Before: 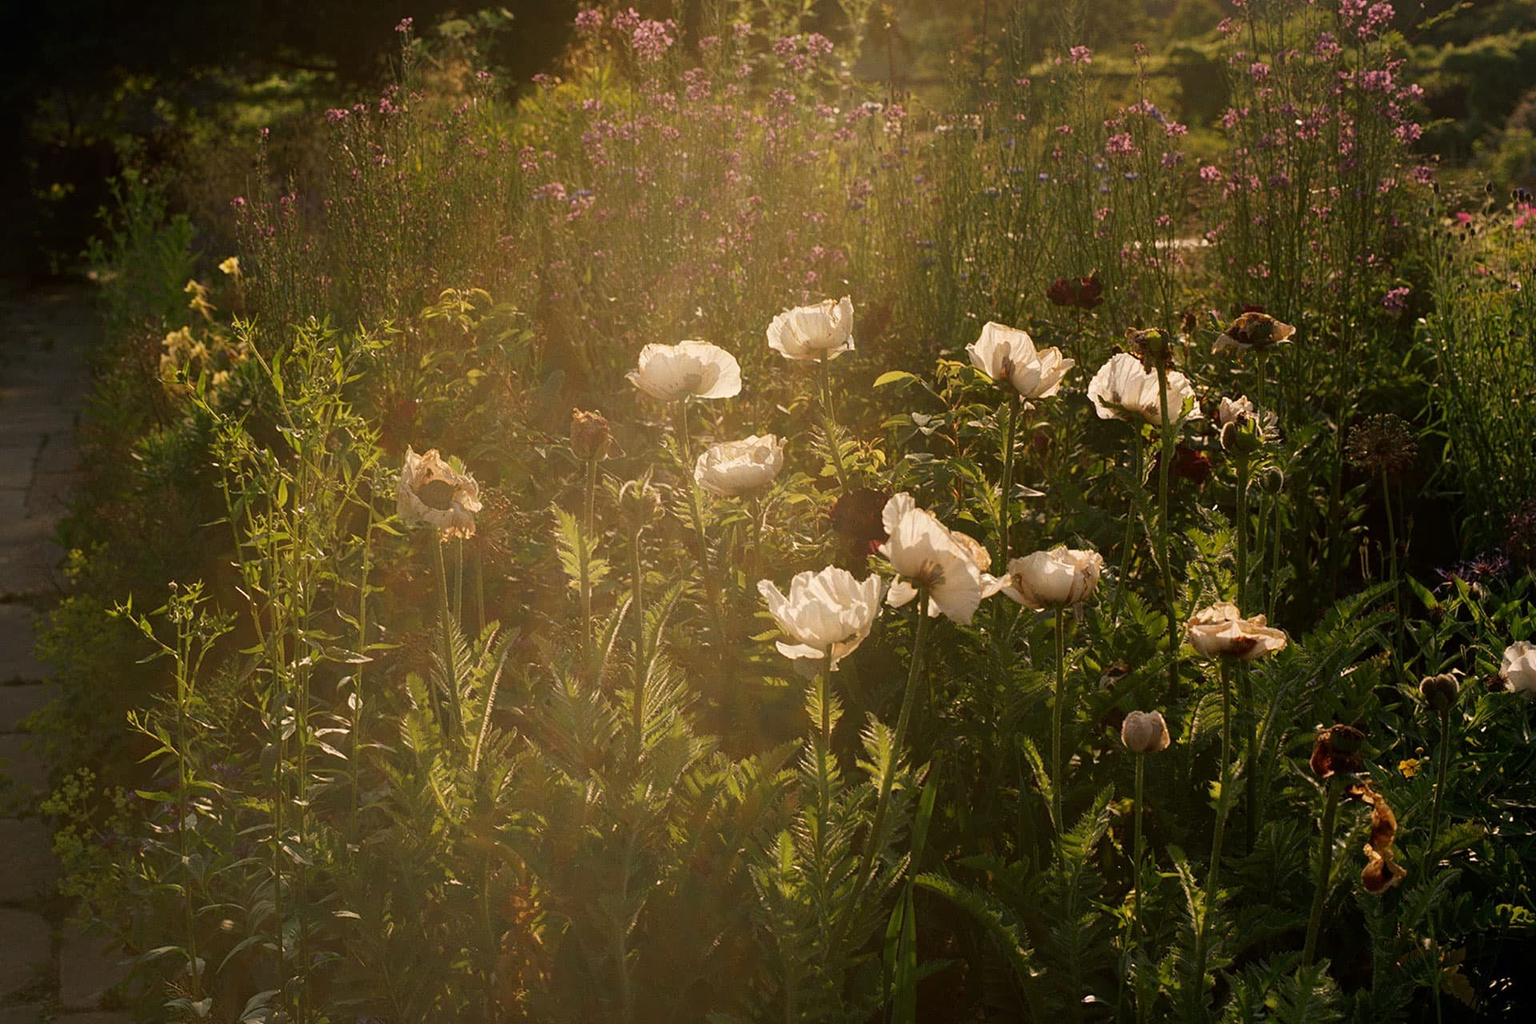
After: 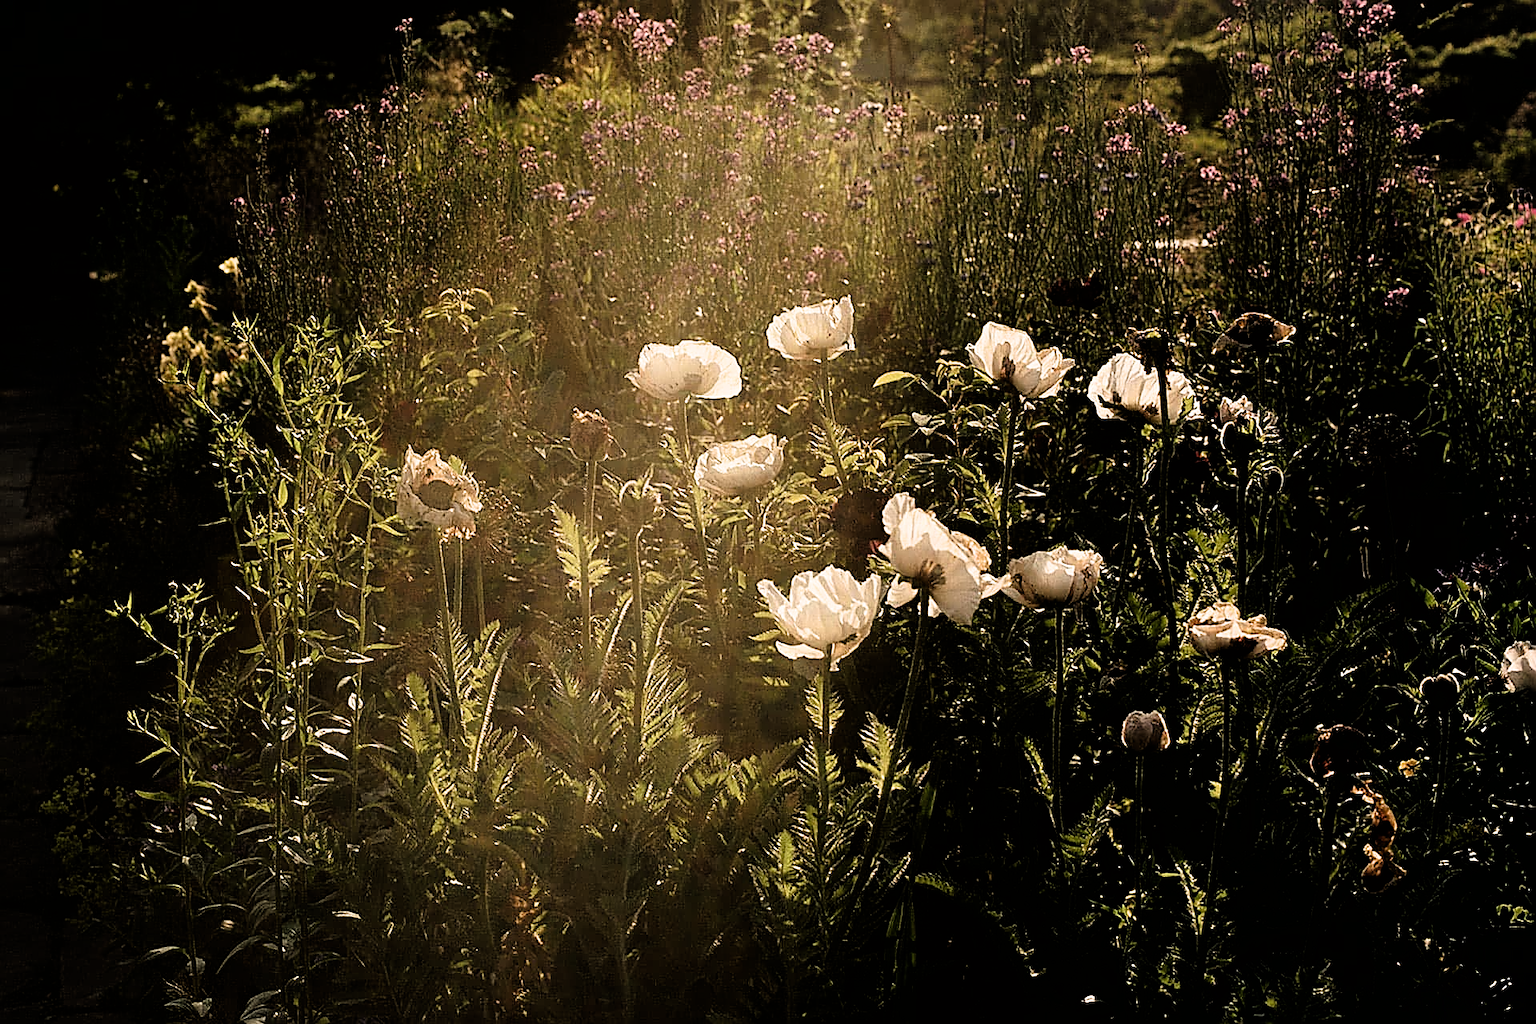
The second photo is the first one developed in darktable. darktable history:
filmic rgb: black relative exposure -3.75 EV, white relative exposure 2.4 EV, dynamic range scaling -50%, hardness 3.42, latitude 30%, contrast 1.8
sharpen: radius 1.685, amount 1.294
